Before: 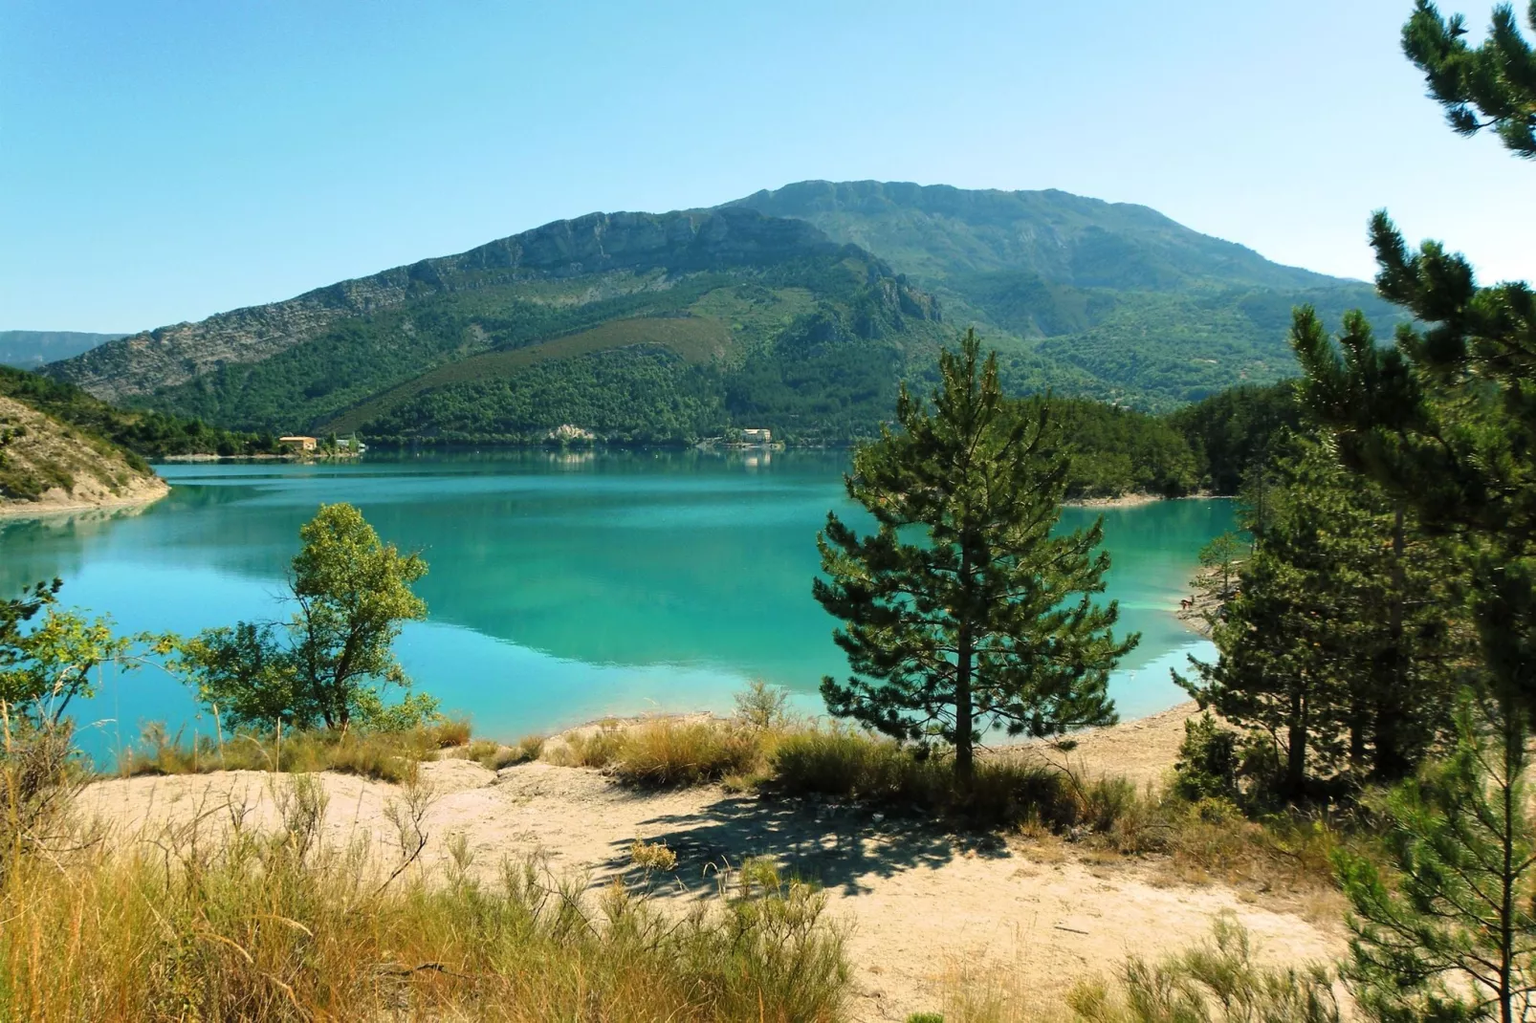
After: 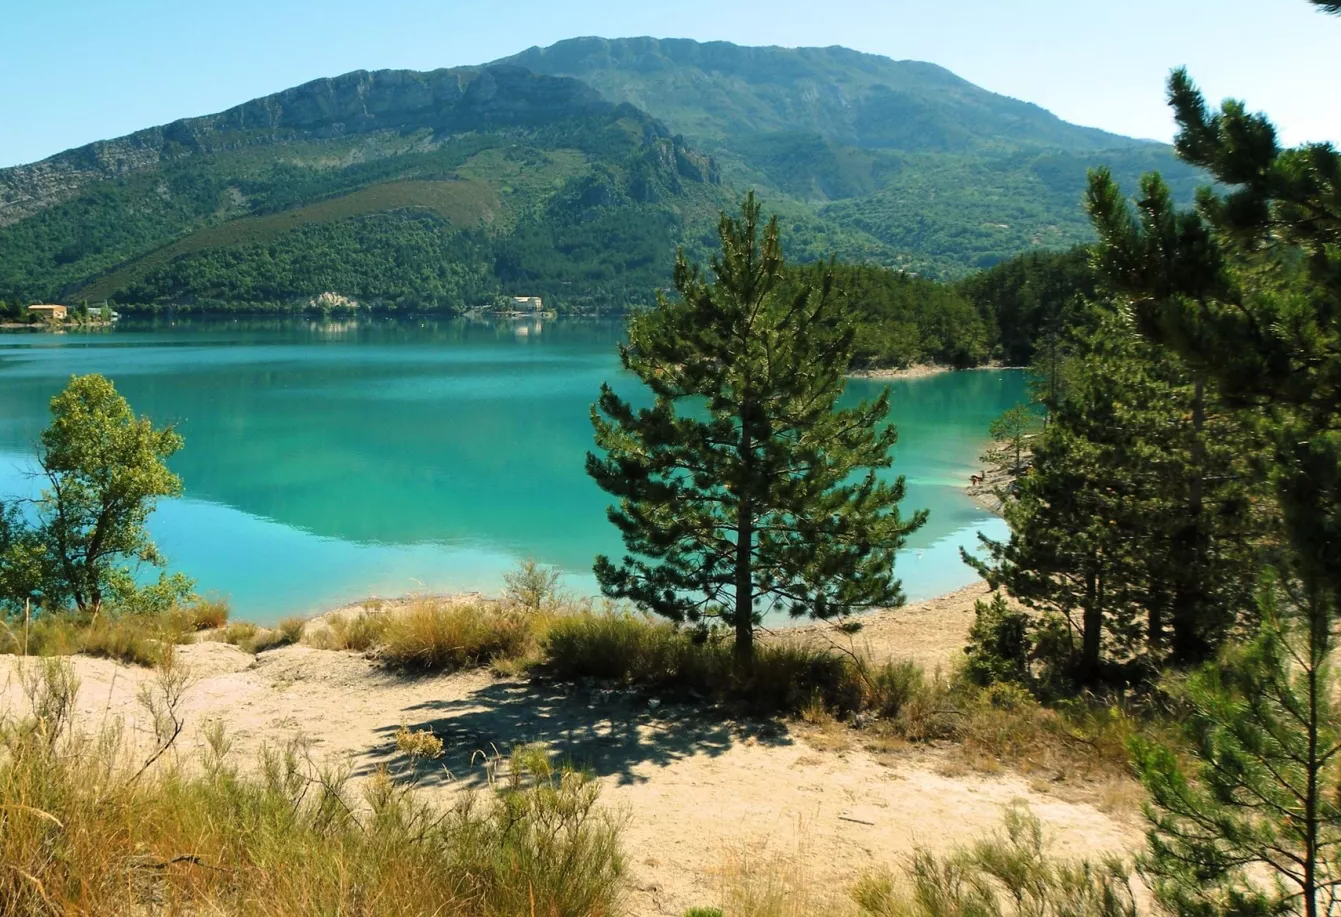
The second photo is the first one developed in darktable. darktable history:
crop: left 16.478%, top 14.223%
